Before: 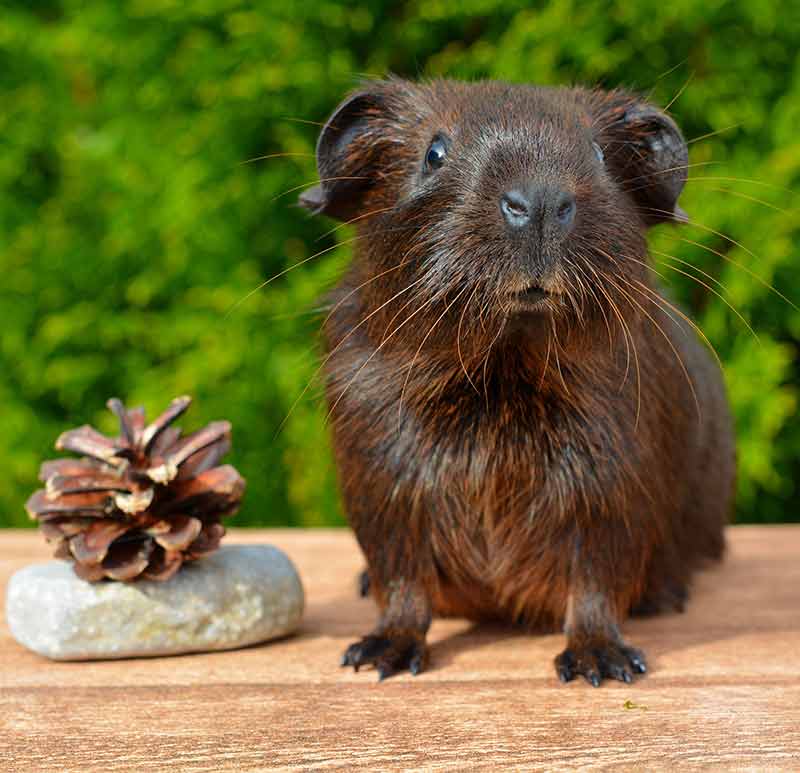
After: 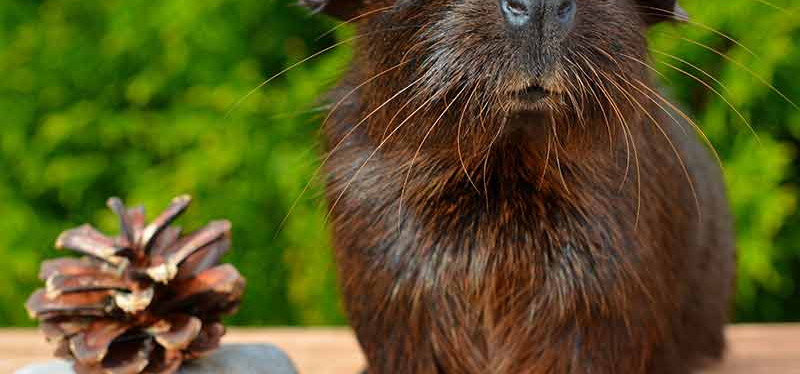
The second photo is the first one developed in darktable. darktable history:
shadows and highlights: shadows 5, soften with gaussian
crop and rotate: top 26.056%, bottom 25.543%
